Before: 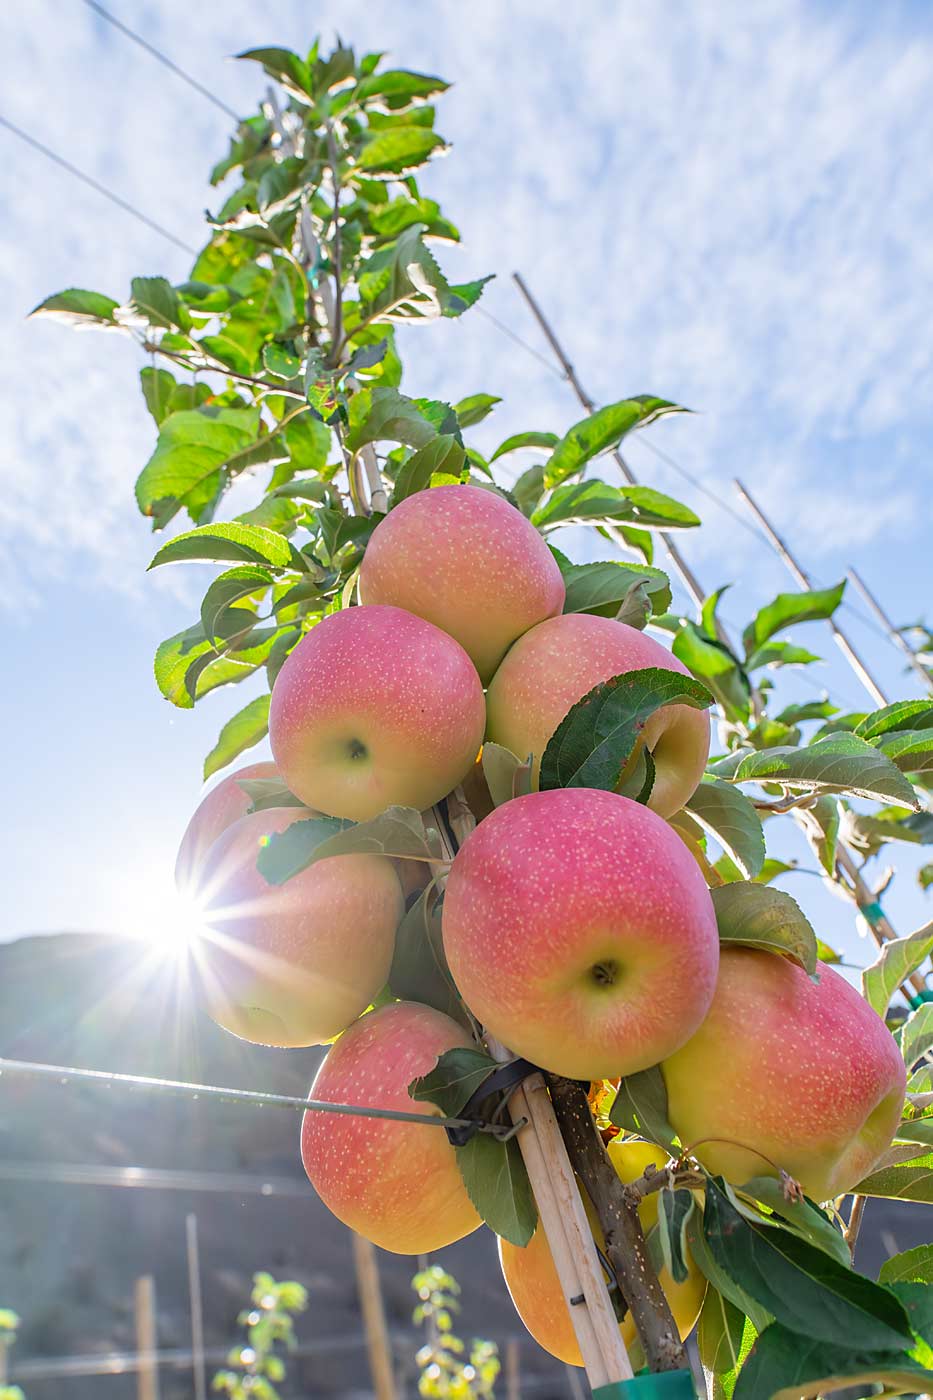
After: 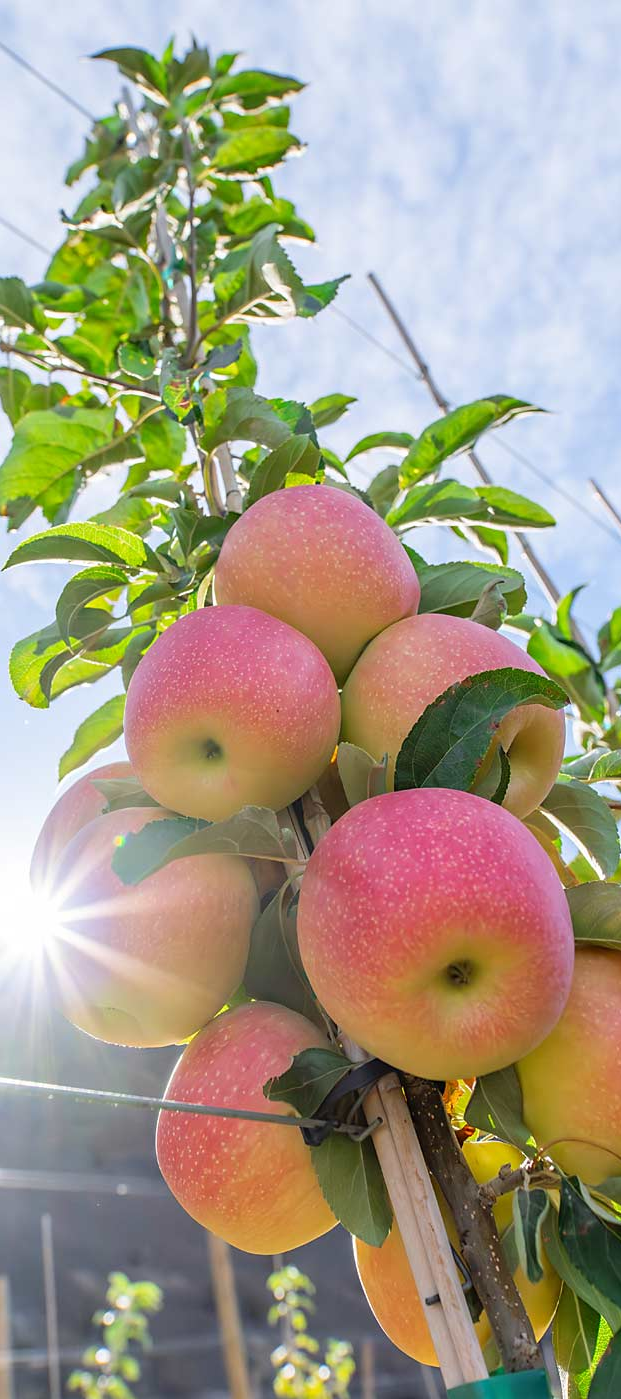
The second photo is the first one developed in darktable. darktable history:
crop and rotate: left 15.608%, right 17.763%
